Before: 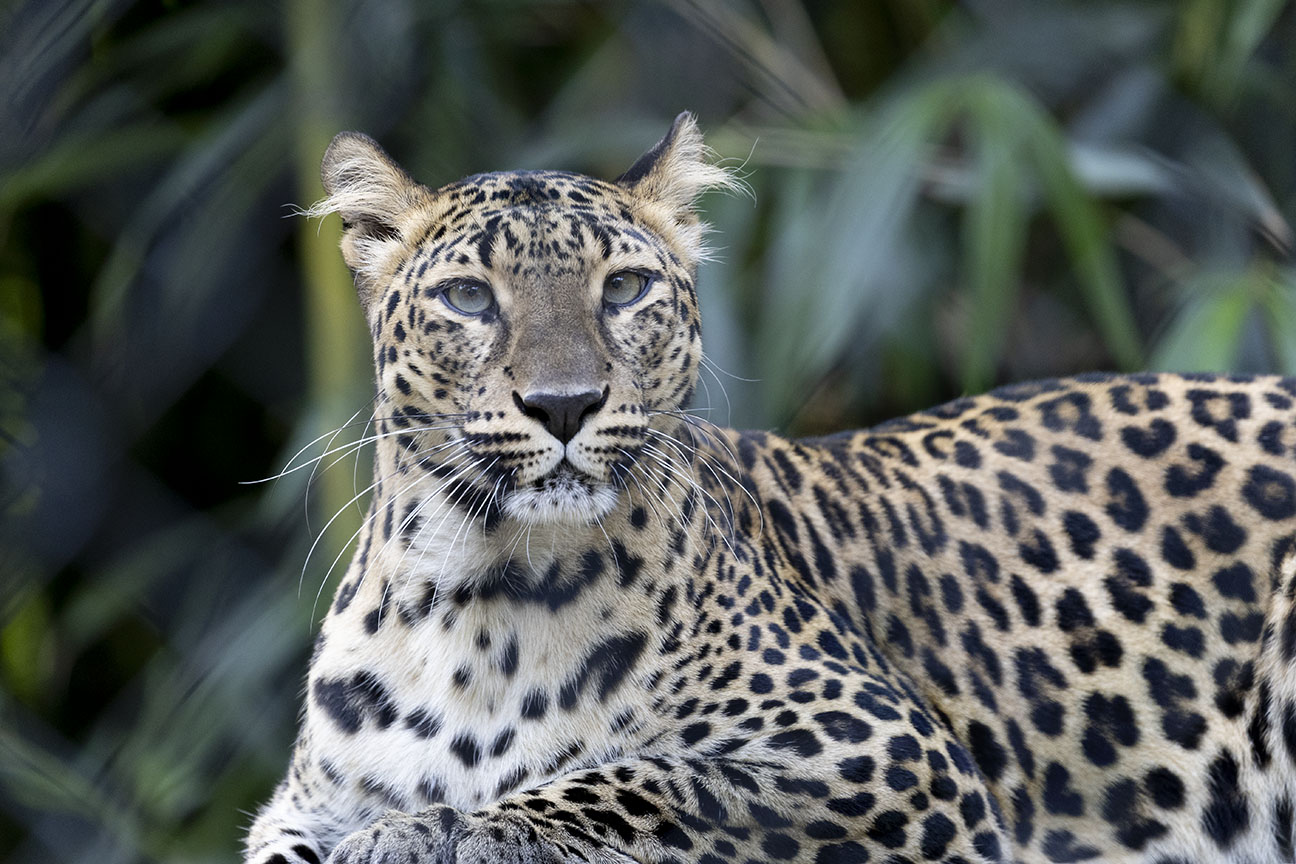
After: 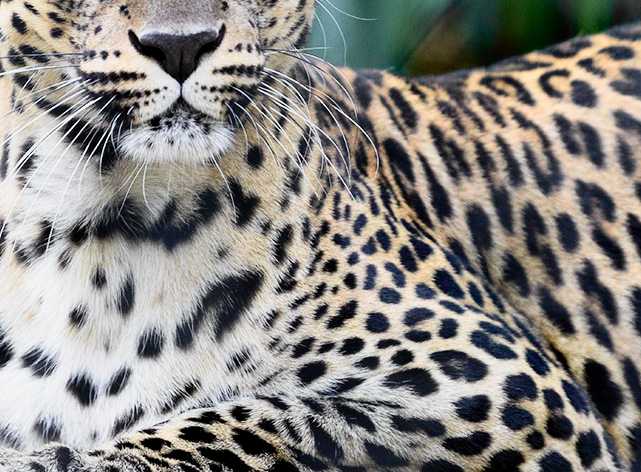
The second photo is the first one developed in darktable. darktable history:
tone curve: curves: ch0 [(0, 0) (0.131, 0.116) (0.316, 0.345) (0.501, 0.584) (0.629, 0.732) (0.812, 0.888) (1, 0.974)]; ch1 [(0, 0) (0.366, 0.367) (0.475, 0.453) (0.494, 0.497) (0.504, 0.503) (0.553, 0.584) (1, 1)]; ch2 [(0, 0) (0.333, 0.346) (0.375, 0.375) (0.424, 0.43) (0.476, 0.492) (0.502, 0.501) (0.533, 0.556) (0.566, 0.599) (0.614, 0.653) (1, 1)], color space Lab, independent channels, preserve colors none
crop: left 29.672%, top 41.786%, right 20.851%, bottom 3.487%
